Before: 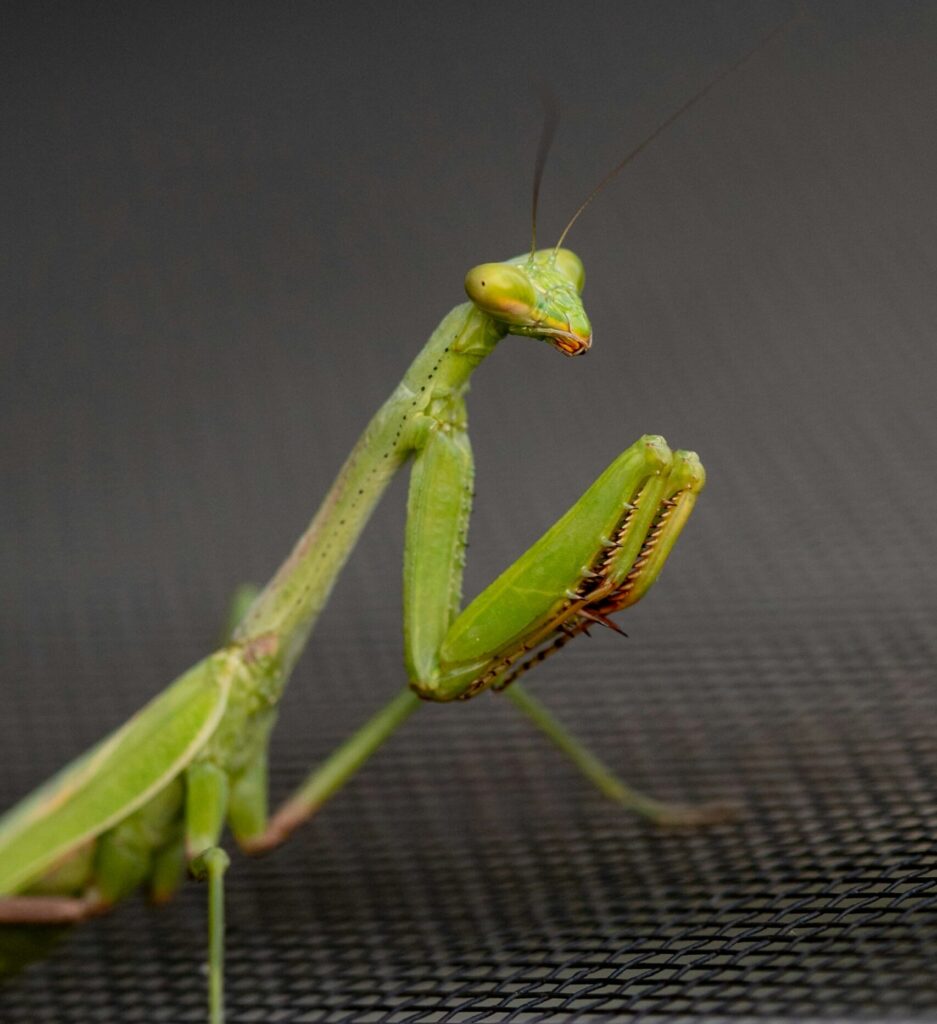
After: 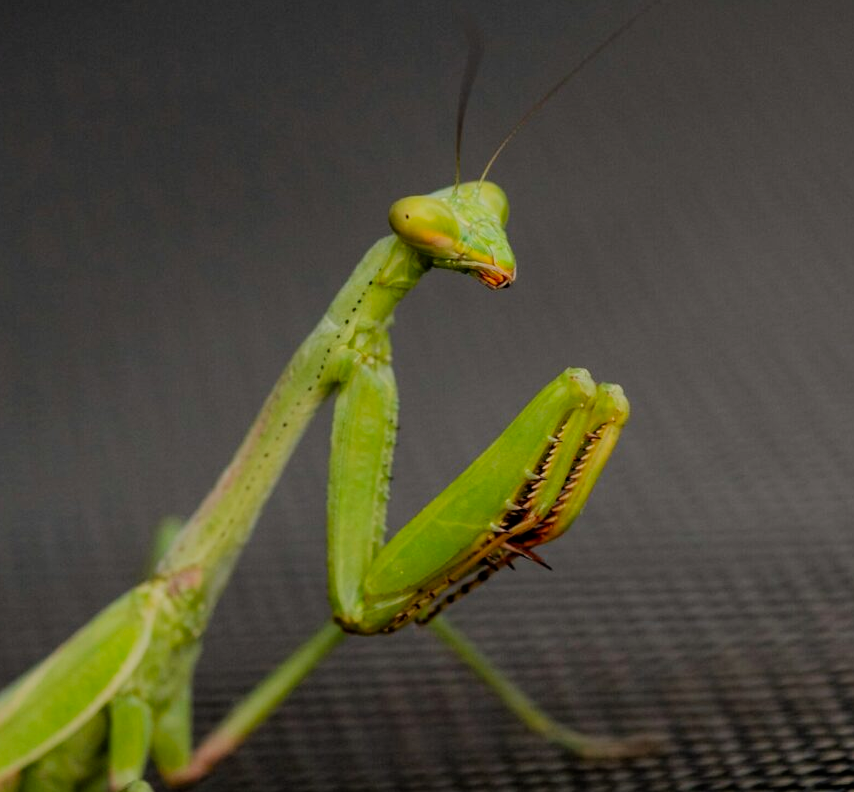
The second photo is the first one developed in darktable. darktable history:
filmic rgb: black relative exposure -7.15 EV, white relative exposure 5.36 EV, hardness 3.02
contrast brightness saturation: contrast 0.04, saturation 0.16
crop: left 8.155%, top 6.611%, bottom 15.385%
